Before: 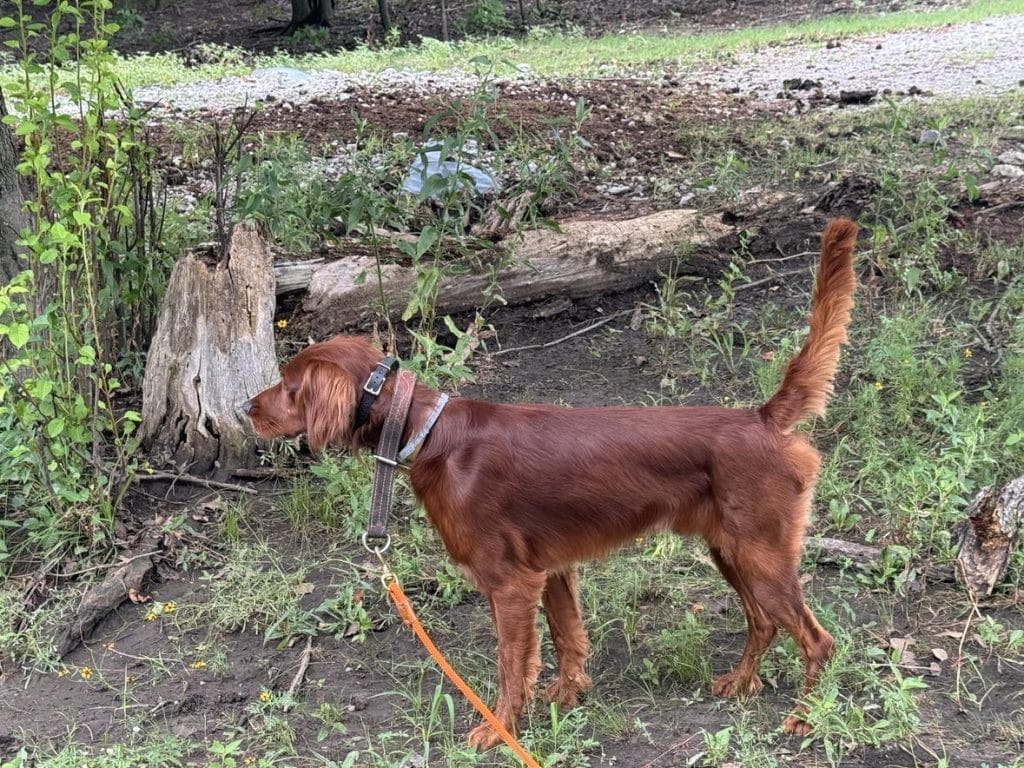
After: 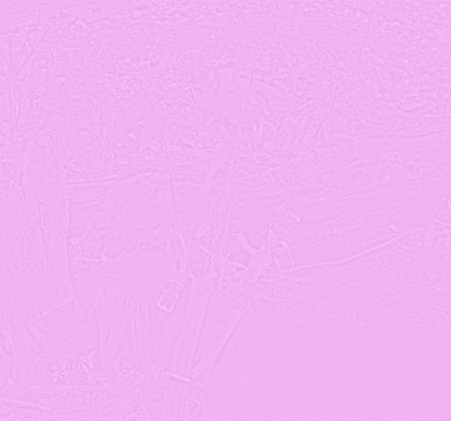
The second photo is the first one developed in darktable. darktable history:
crop: left 20.248%, top 10.86%, right 35.675%, bottom 34.321%
colorize: hue 331.2°, saturation 75%, source mix 30.28%, lightness 70.52%, version 1
tone equalizer: on, module defaults
filmic rgb: middle gray luminance 29%, black relative exposure -10.3 EV, white relative exposure 5.5 EV, threshold 6 EV, target black luminance 0%, hardness 3.95, latitude 2.04%, contrast 1.132, highlights saturation mix 5%, shadows ↔ highlights balance 15.11%, add noise in highlights 0, preserve chrominance no, color science v3 (2019), use custom middle-gray values true, iterations of high-quality reconstruction 0, contrast in highlights soft, enable highlight reconstruction true
contrast brightness saturation: contrast 0.04, saturation 0.16
highpass: sharpness 5.84%, contrast boost 8.44%
